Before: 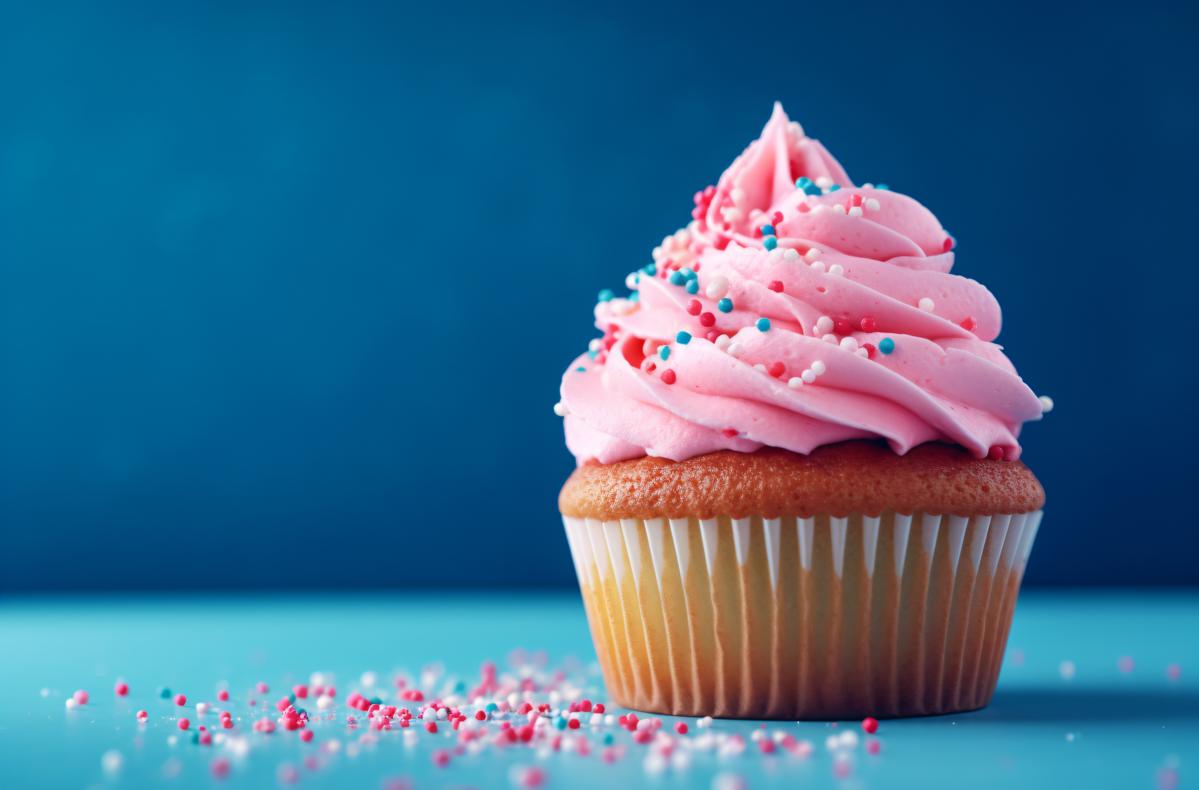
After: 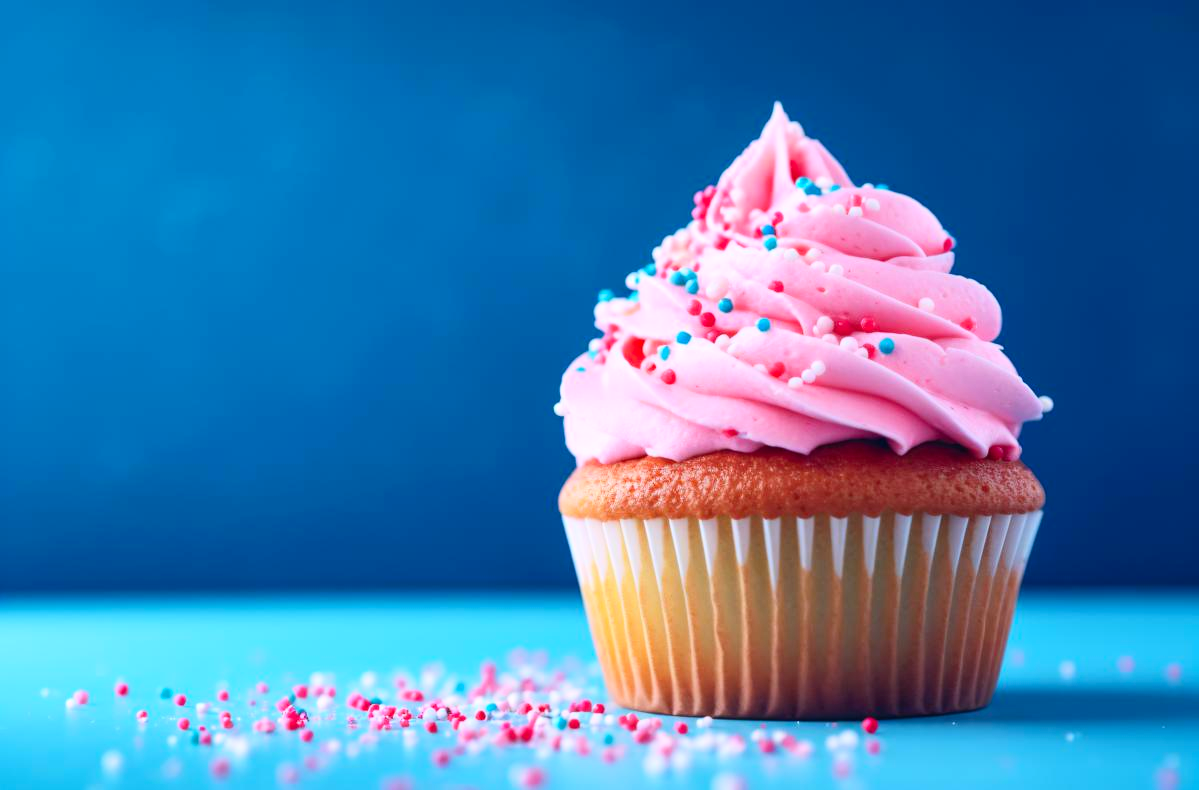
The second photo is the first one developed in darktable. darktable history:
contrast brightness saturation: contrast 0.2, brightness 0.16, saturation 0.22
white balance: red 0.984, blue 1.059
